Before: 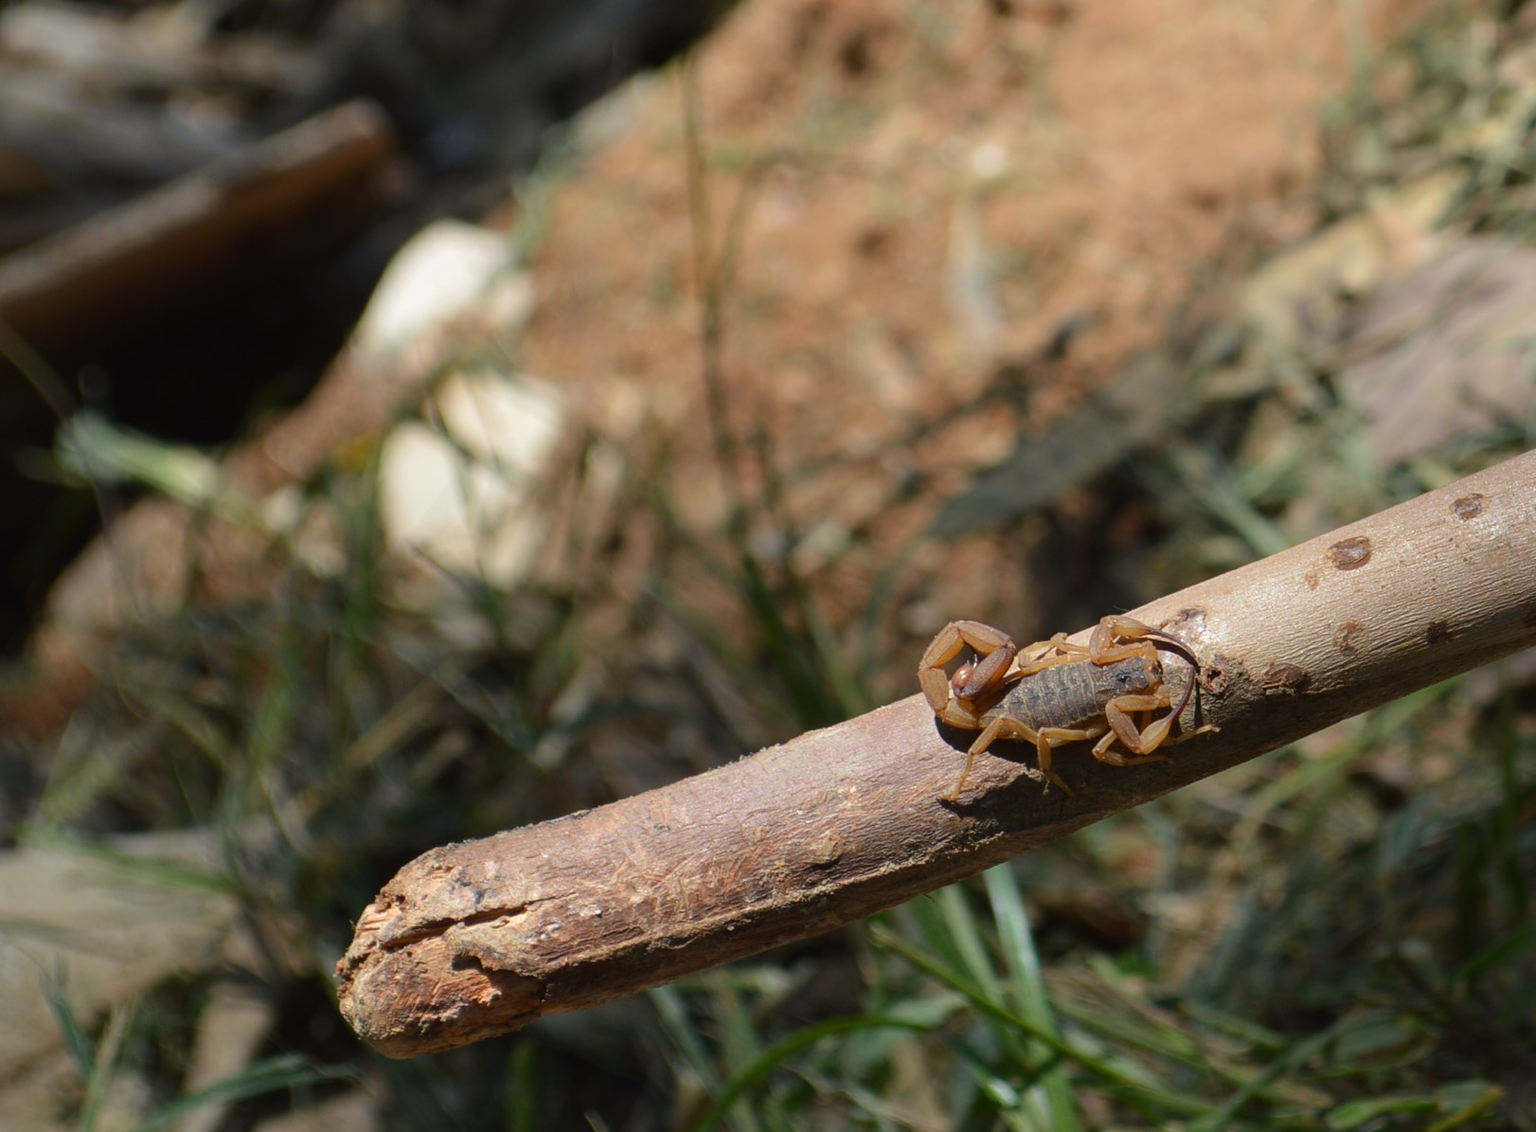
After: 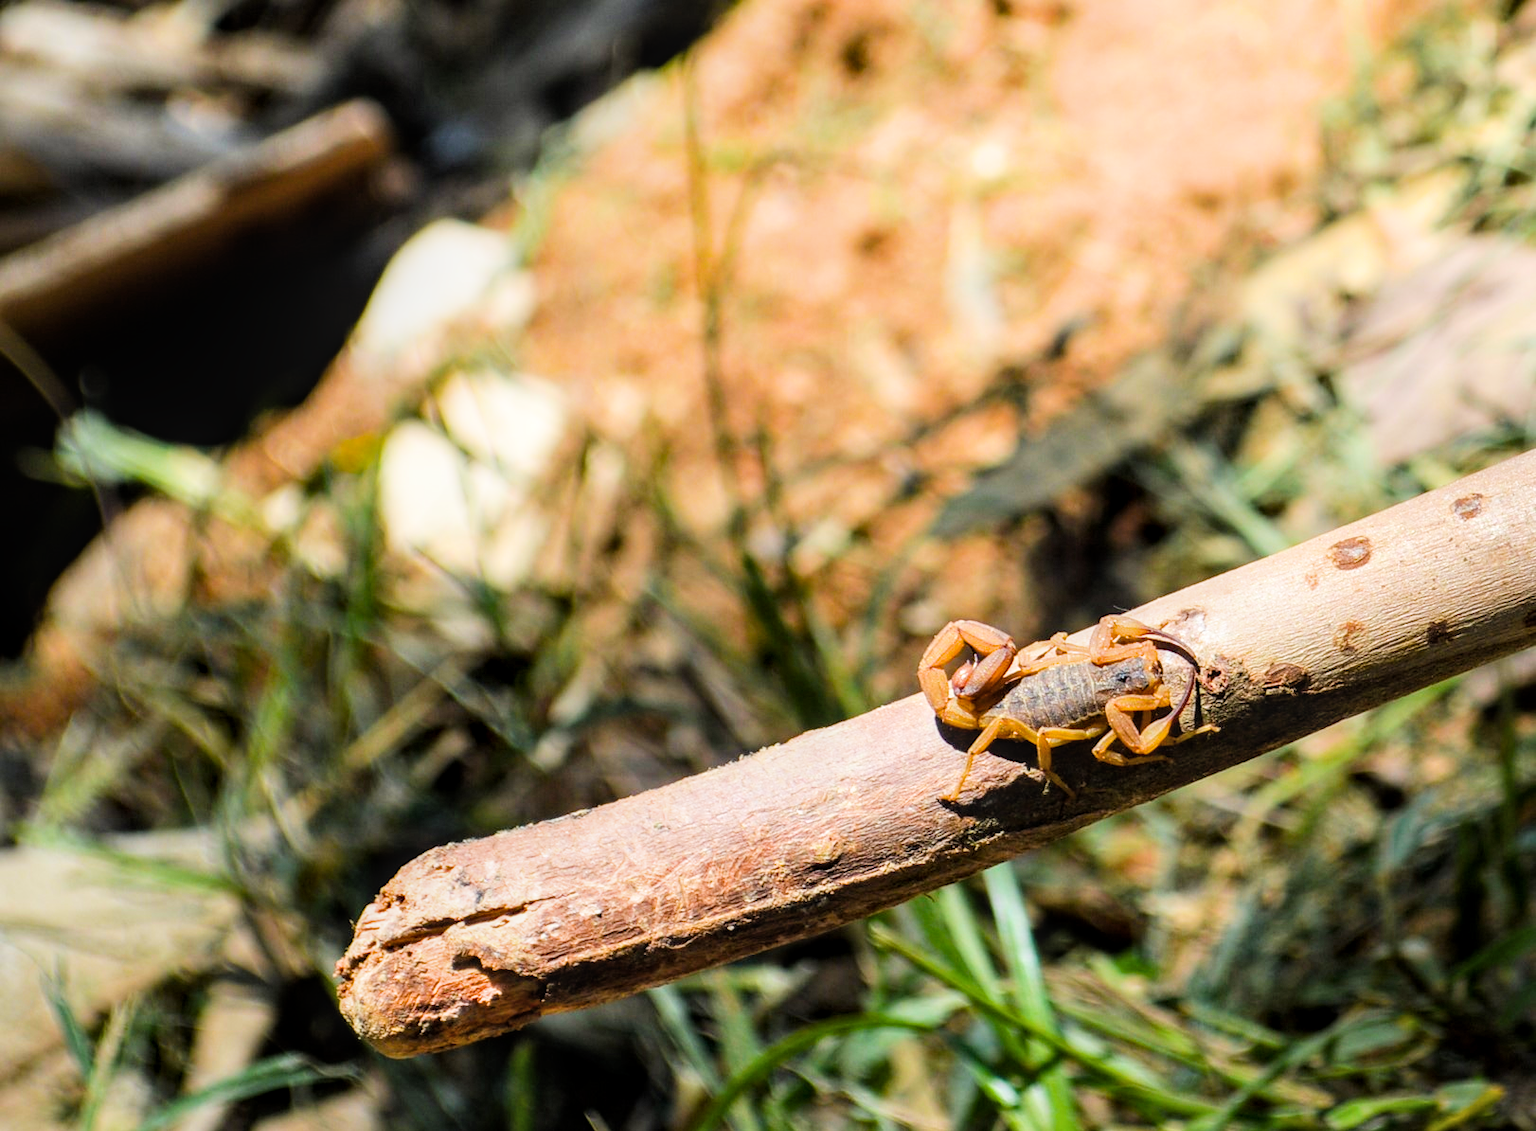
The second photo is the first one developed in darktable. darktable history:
local contrast: on, module defaults
filmic rgb: black relative exposure -5 EV, hardness 2.88, contrast 1.3, highlights saturation mix -30%
exposure: black level correction 0, exposure 1.4 EV, compensate highlight preservation false
color balance rgb: perceptual saturation grading › global saturation 30%, global vibrance 20%
